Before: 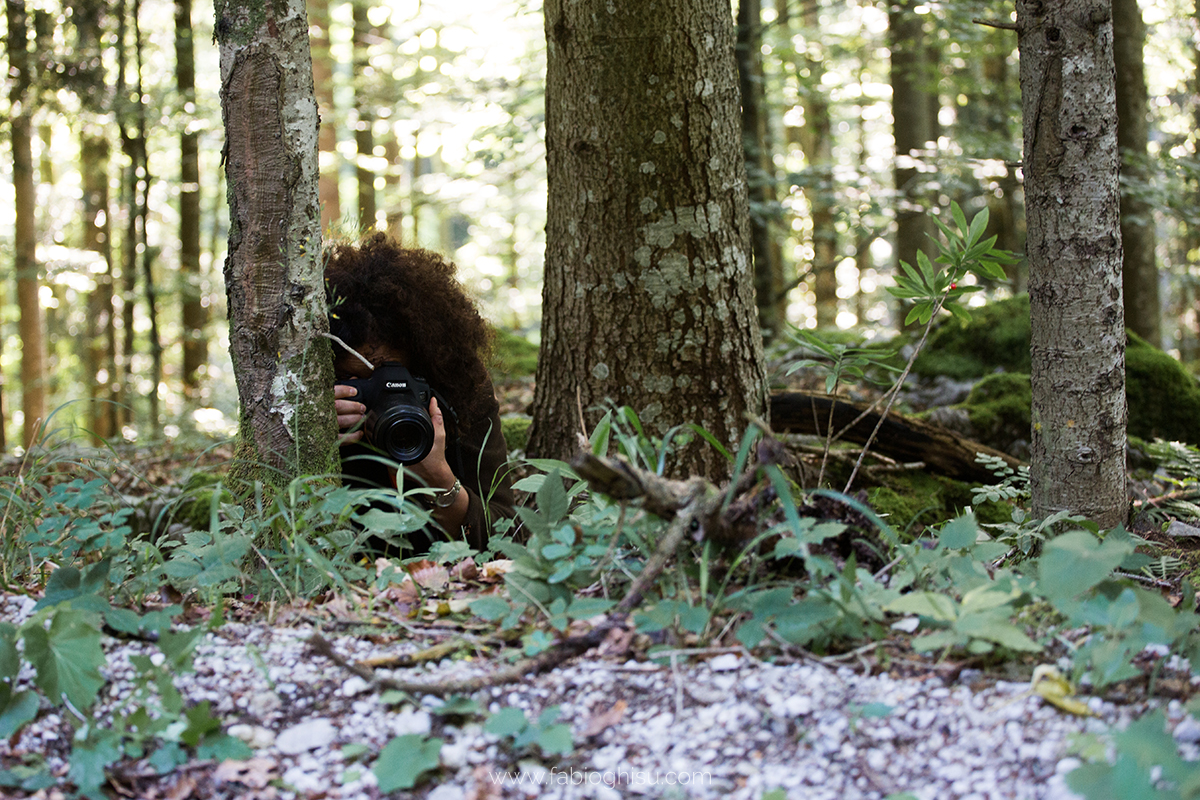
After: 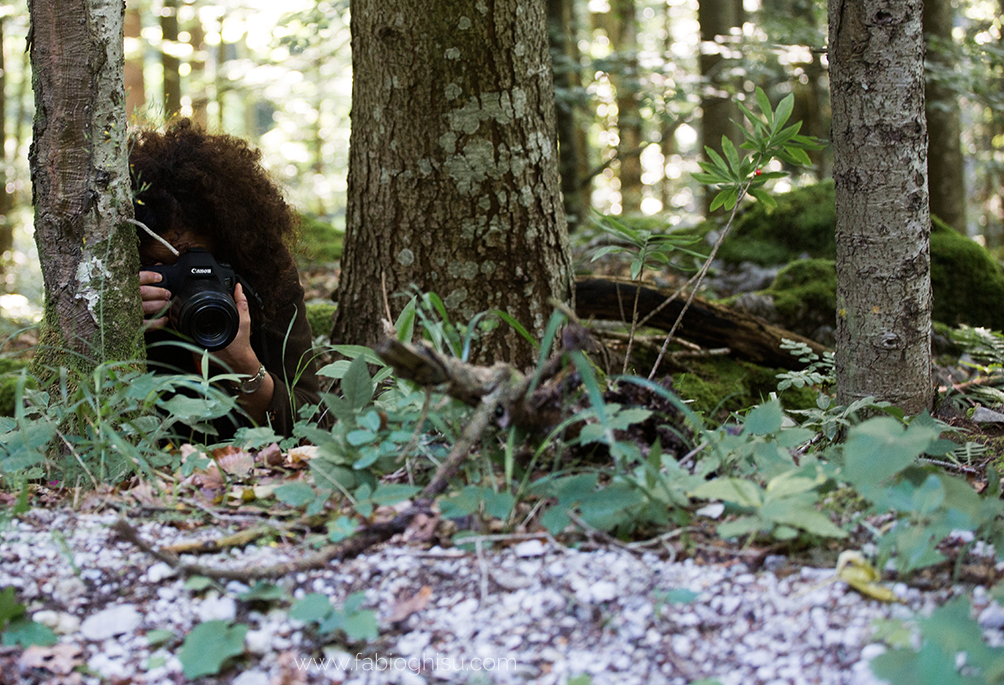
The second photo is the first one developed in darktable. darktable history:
crop: left 16.285%, top 14.348%
